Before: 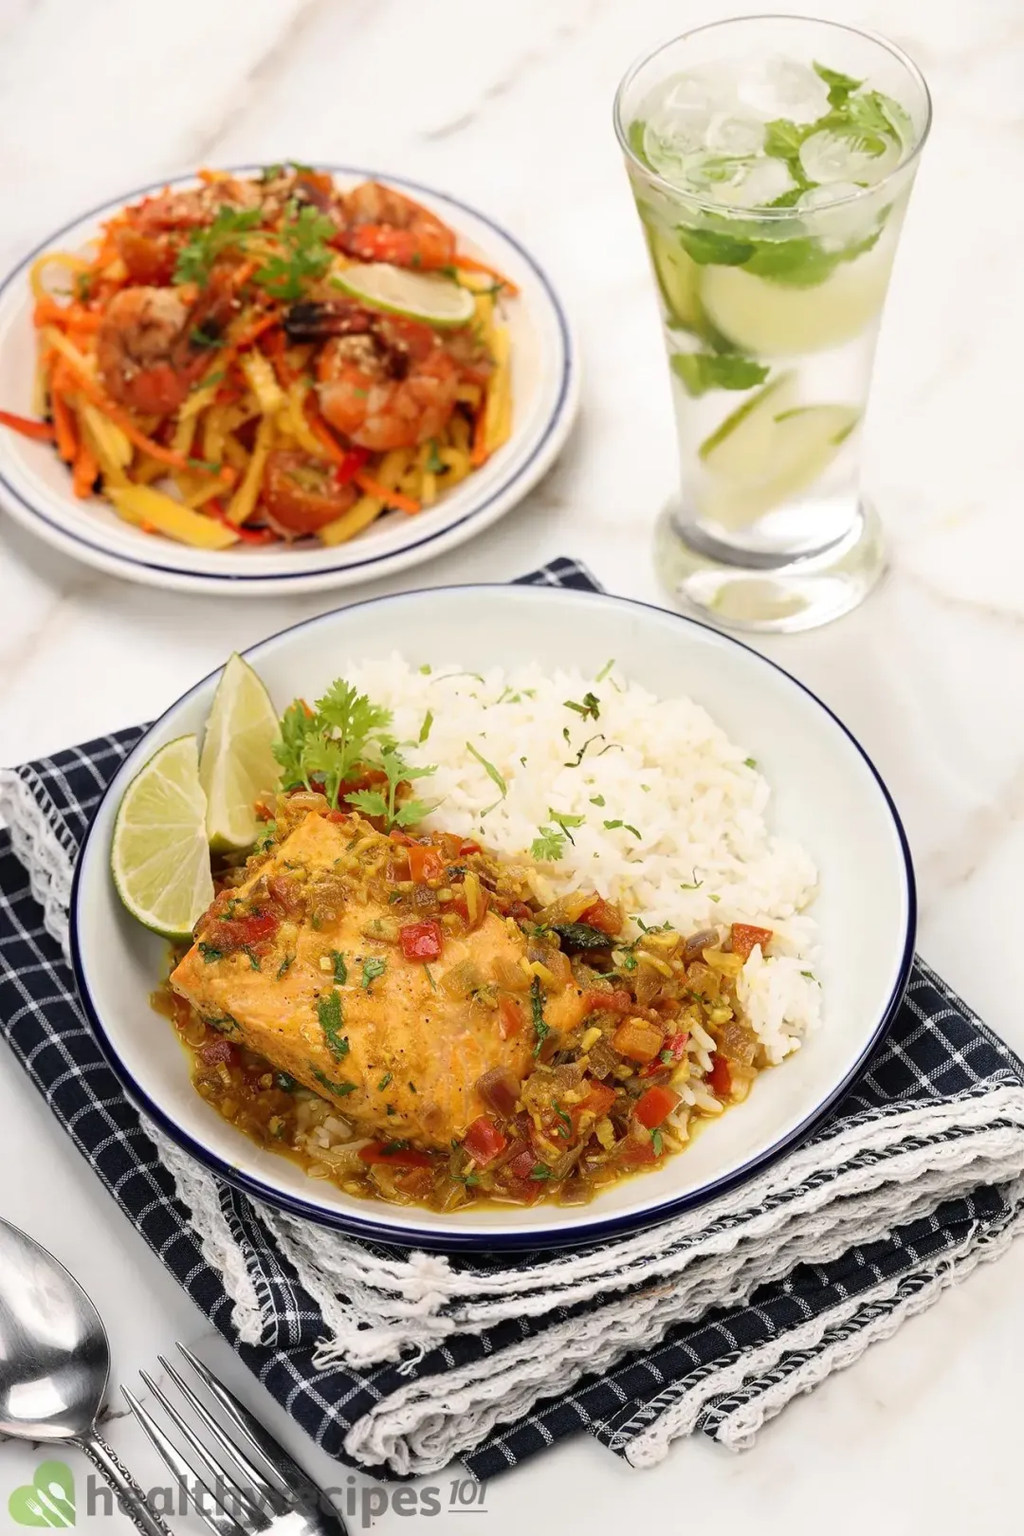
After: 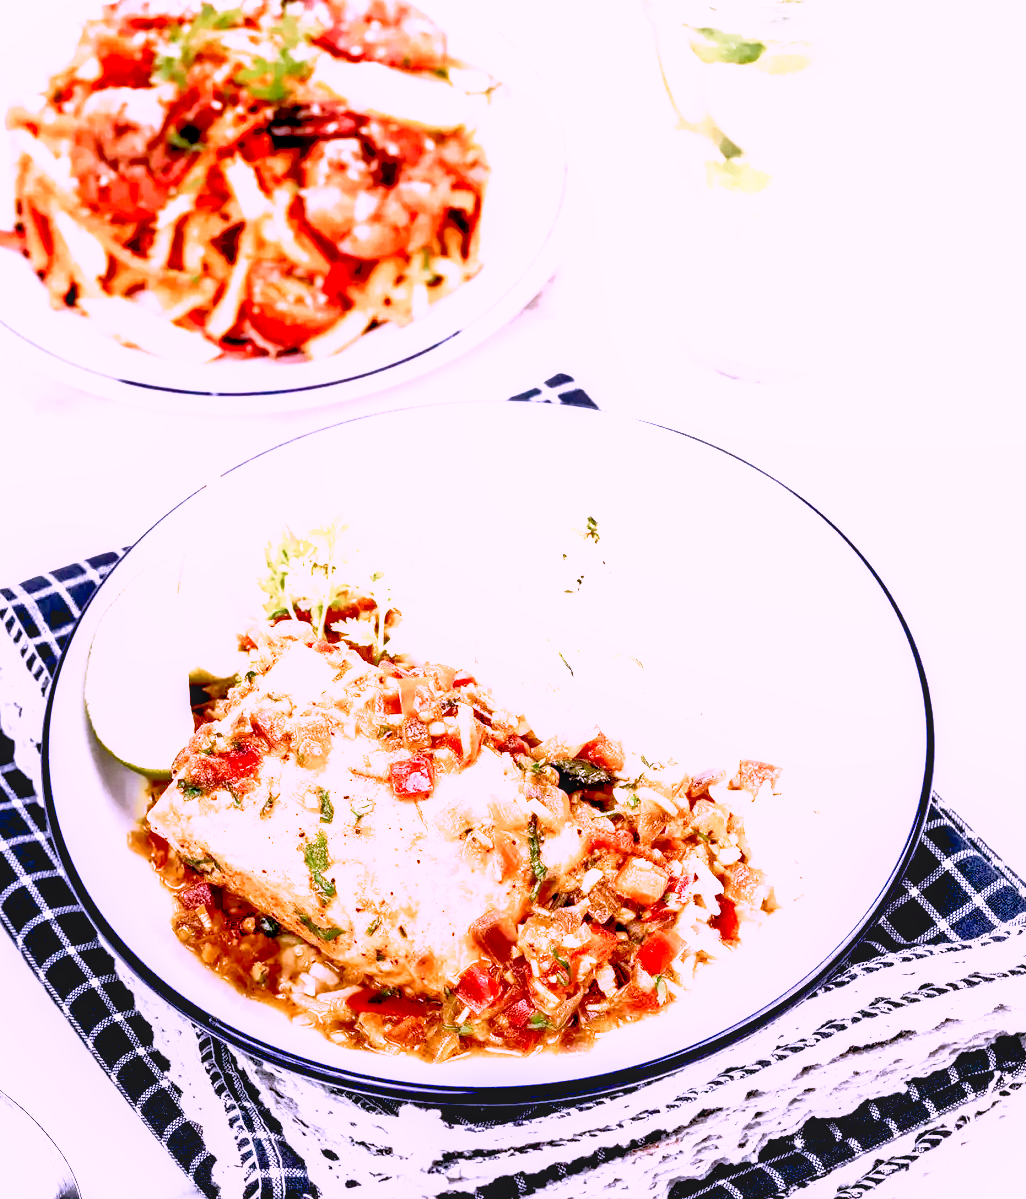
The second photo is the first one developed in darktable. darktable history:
crop and rotate: left 2.991%, top 13.302%, right 1.981%, bottom 12.636%
white balance: red 1.004, blue 1.096
filmic rgb: black relative exposure -8.2 EV, white relative exposure 2.2 EV, threshold 3 EV, hardness 7.11, latitude 75%, contrast 1.325, highlights saturation mix -2%, shadows ↔ highlights balance 30%, preserve chrominance no, color science v5 (2021), contrast in shadows safe, contrast in highlights safe, enable highlight reconstruction true
tone equalizer: -7 EV 0.15 EV, -6 EV 0.6 EV, -5 EV 1.15 EV, -4 EV 1.33 EV, -3 EV 1.15 EV, -2 EV 0.6 EV, -1 EV 0.15 EV, mask exposure compensation -0.5 EV
color correction: highlights a* 15.03, highlights b* -25.07
shadows and highlights: shadows -62.32, white point adjustment -5.22, highlights 61.59
local contrast: on, module defaults
exposure: black level correction 0.011, exposure 1.088 EV, compensate exposure bias true, compensate highlight preservation false
